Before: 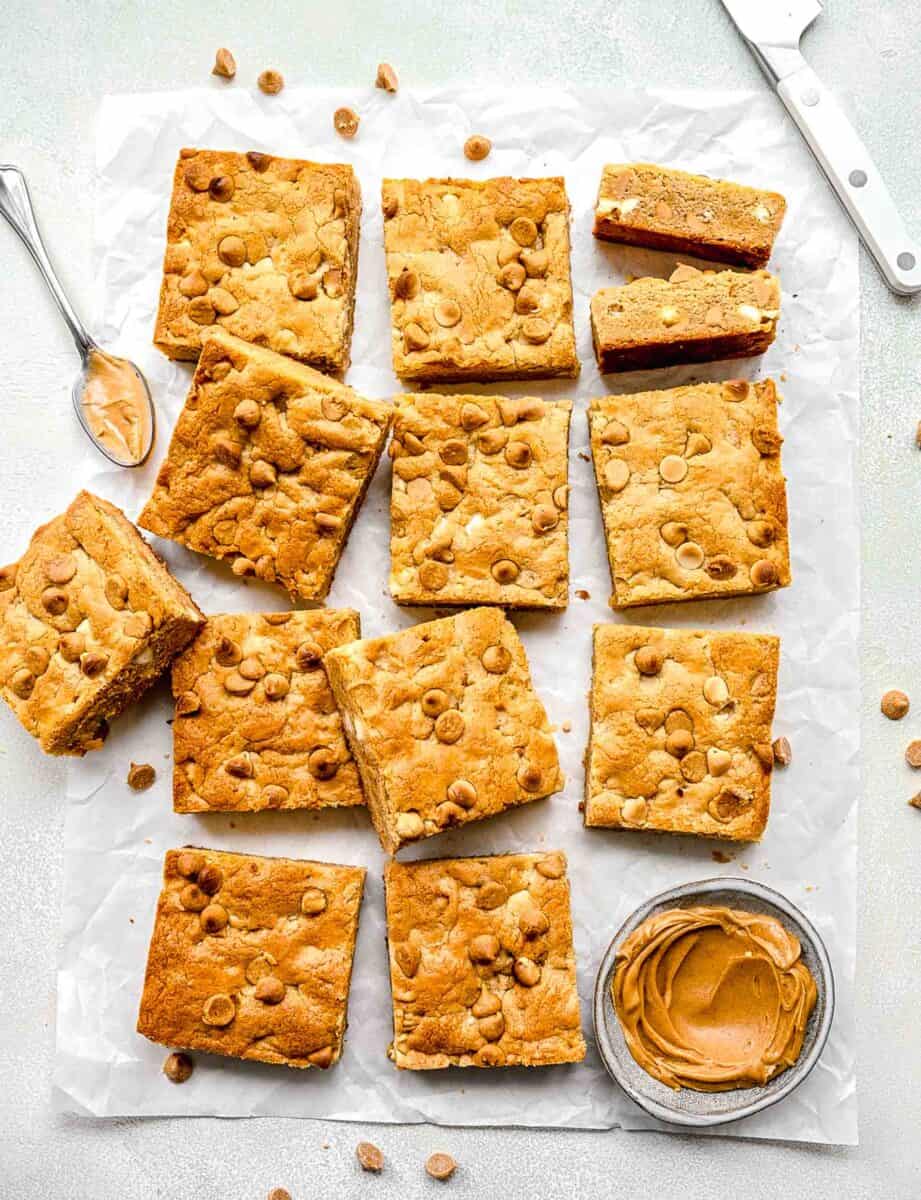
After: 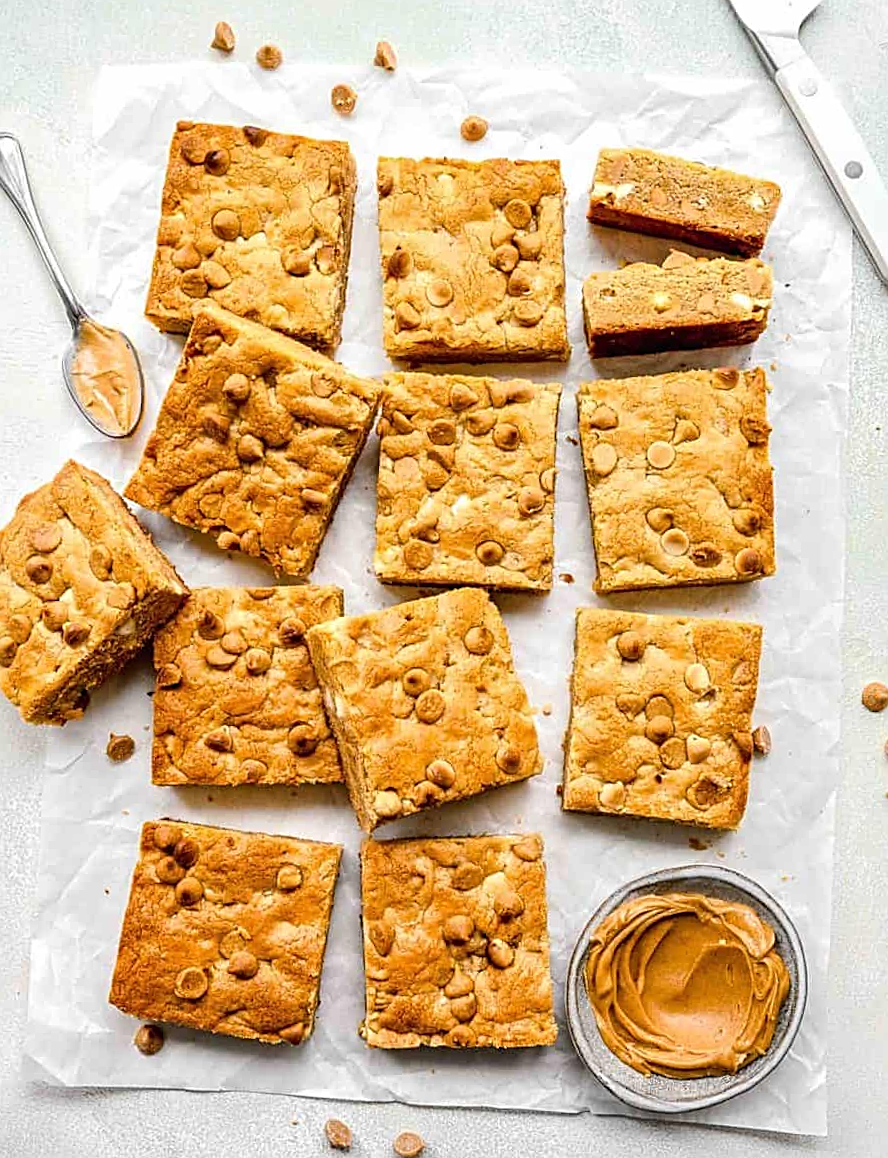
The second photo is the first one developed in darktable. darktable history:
tone equalizer: on, module defaults
sharpen: on, module defaults
crop and rotate: angle -1.61°
